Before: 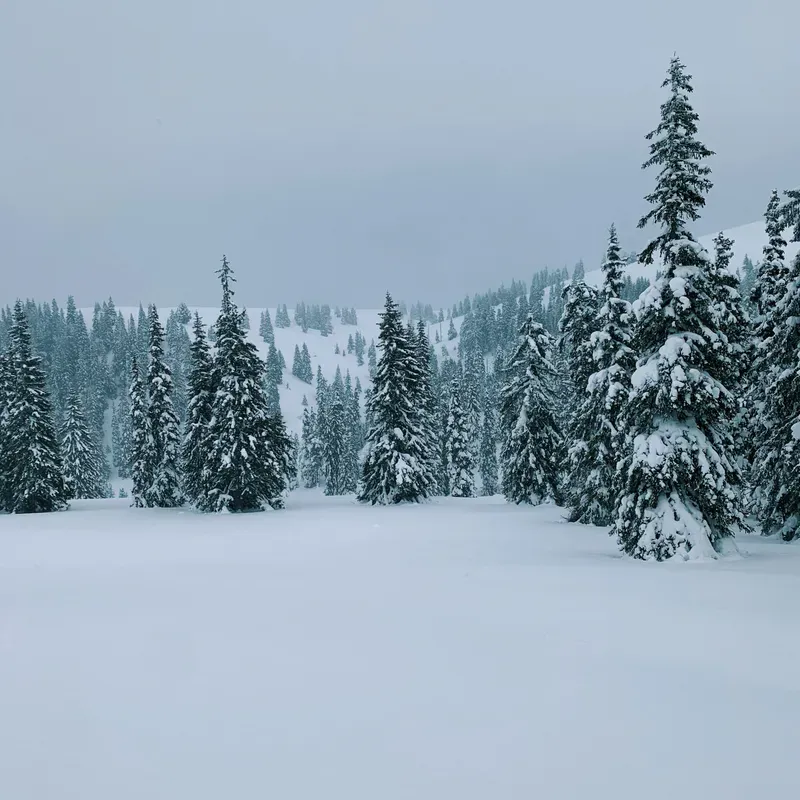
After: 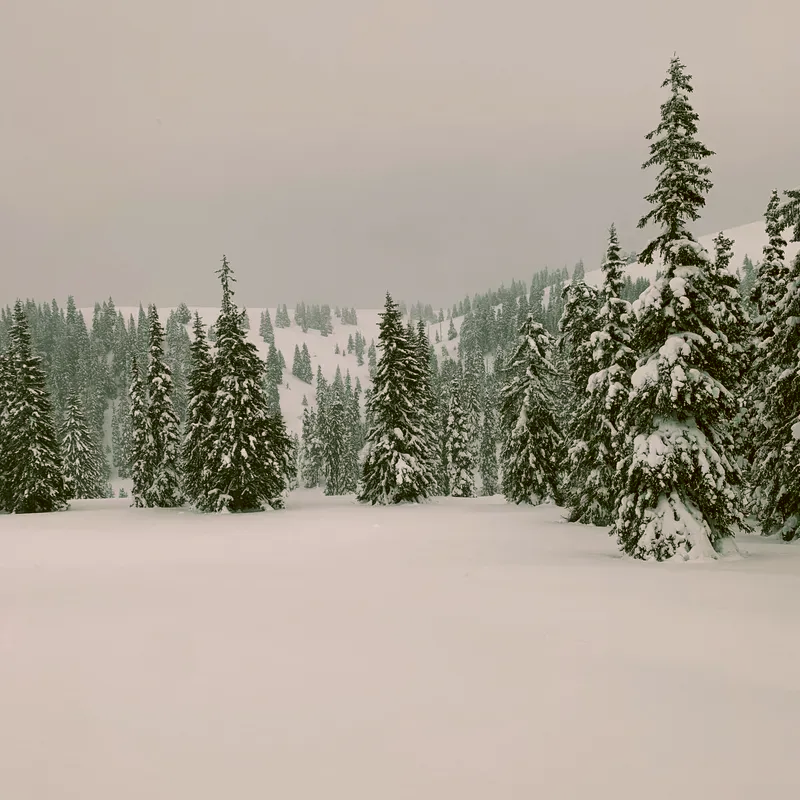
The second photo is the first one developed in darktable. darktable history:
color correction: highlights a* 8.91, highlights b* 14.95, shadows a* -0.476, shadows b* 25.74
